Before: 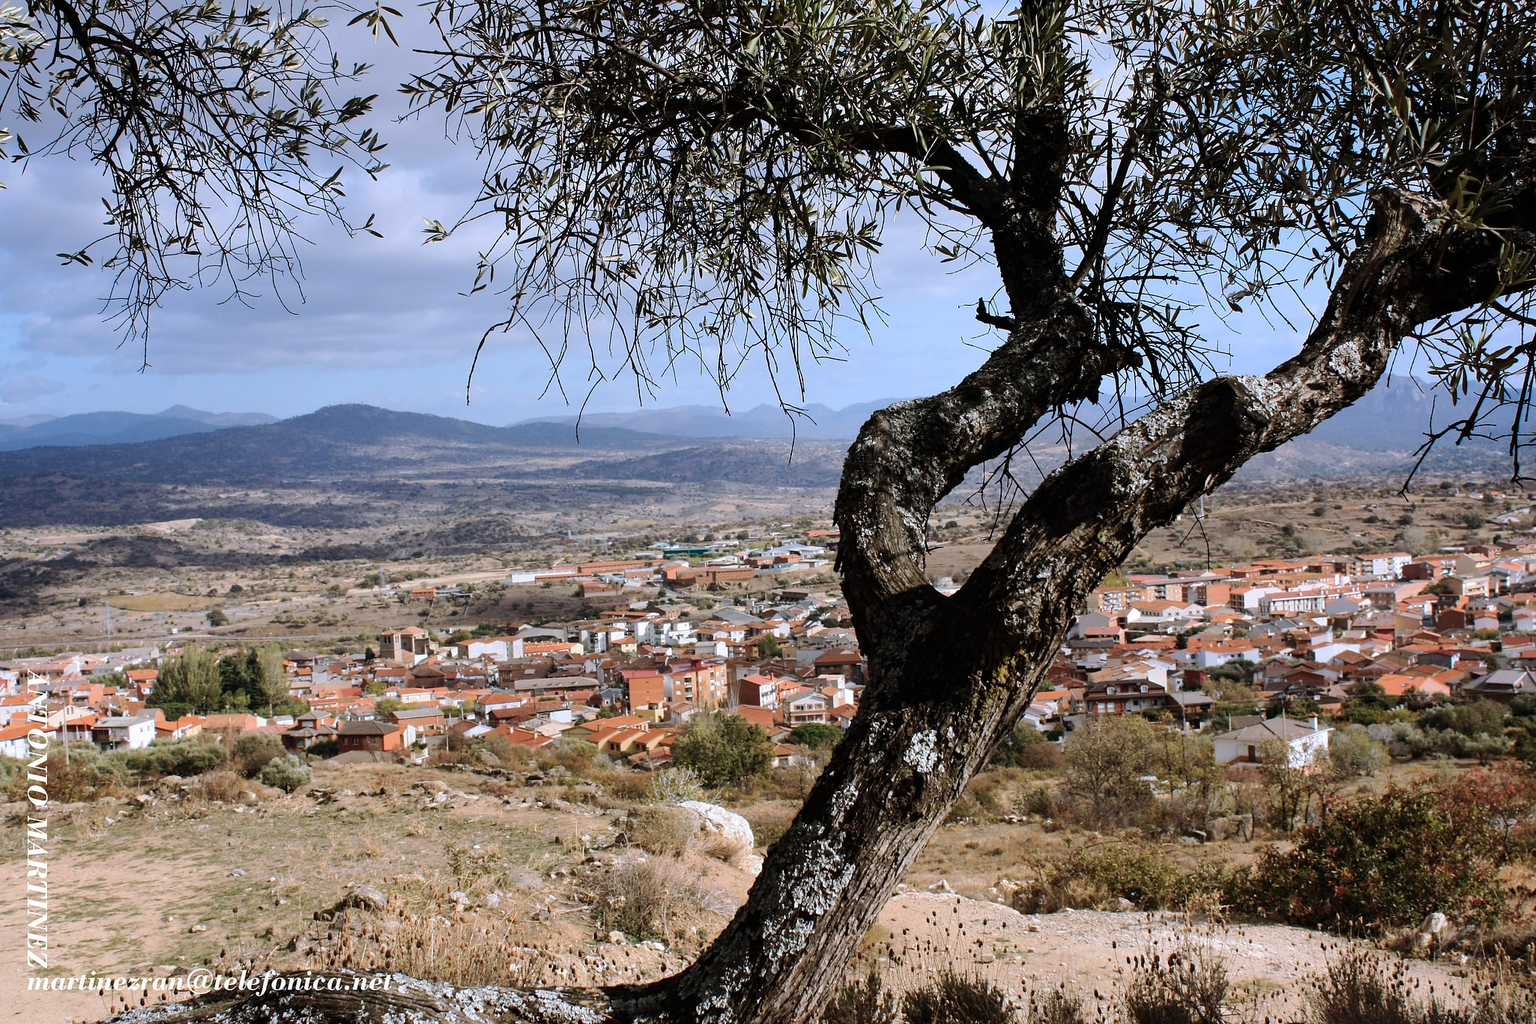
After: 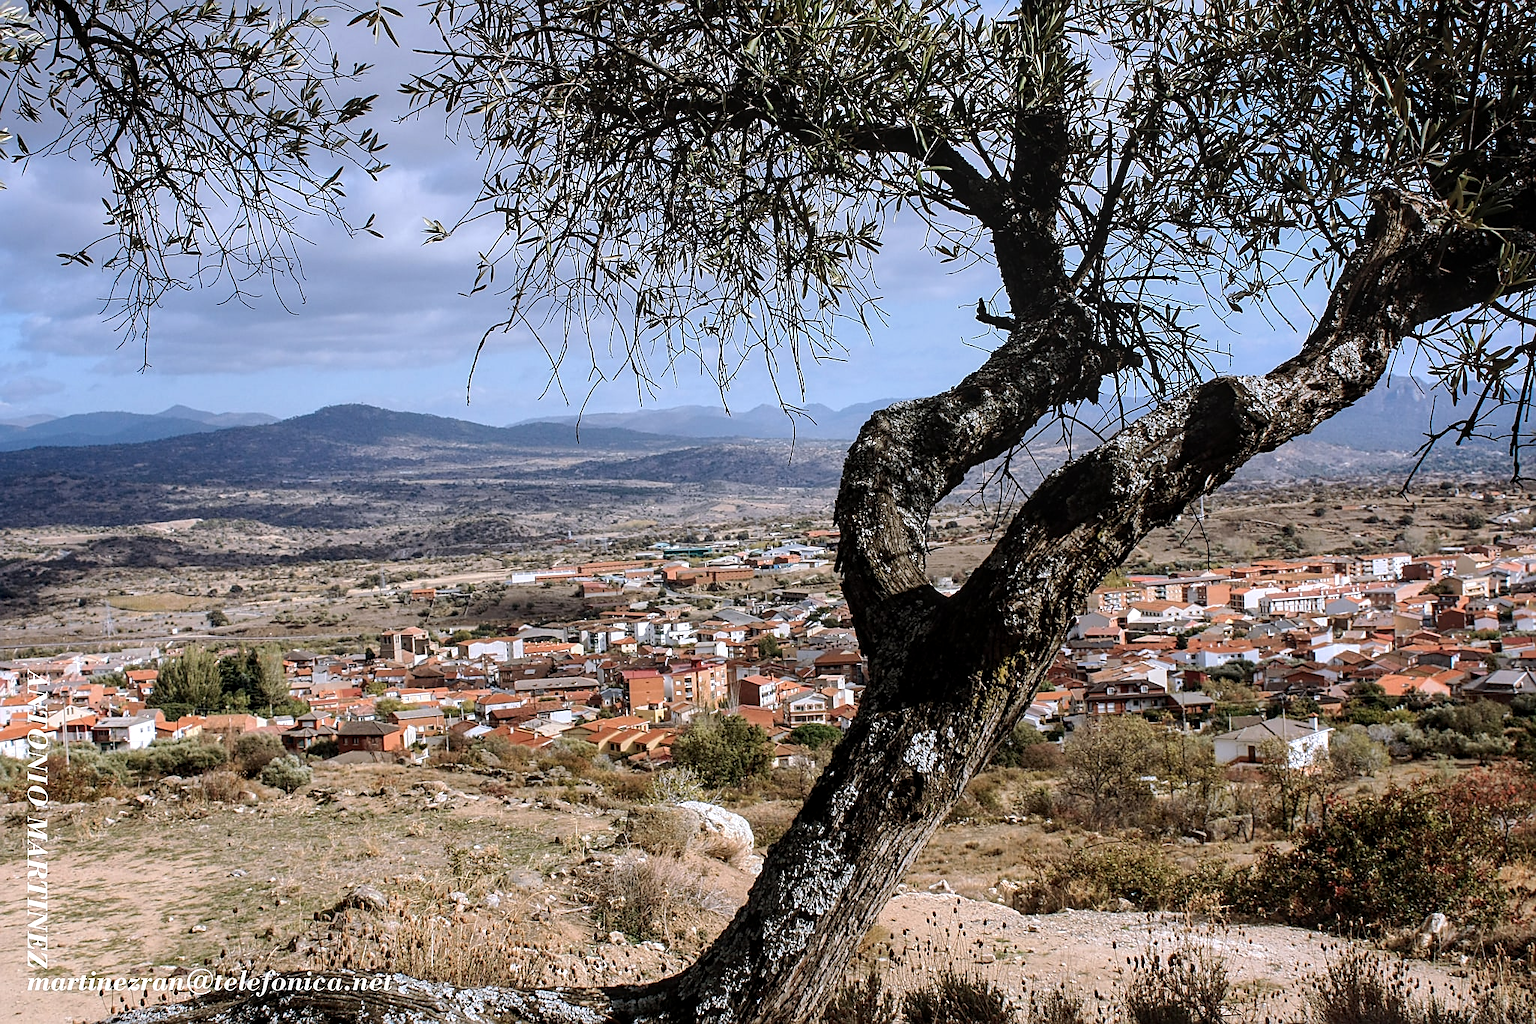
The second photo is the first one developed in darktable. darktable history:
local contrast: detail 130%
tone equalizer: on, module defaults
sharpen: on, module defaults
